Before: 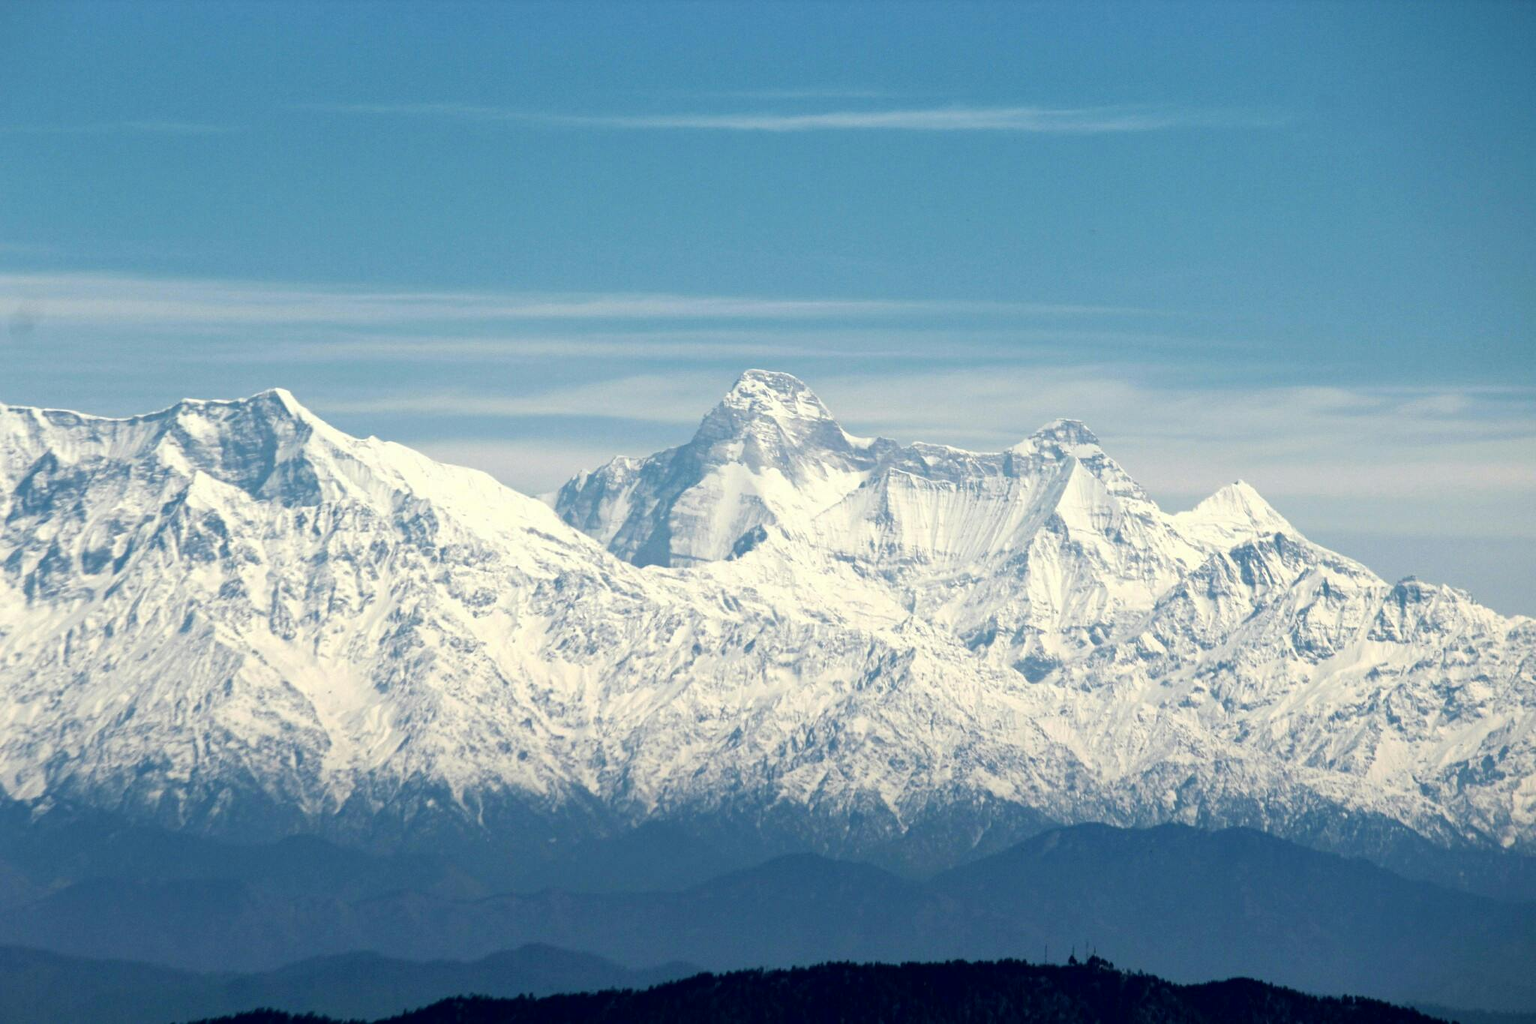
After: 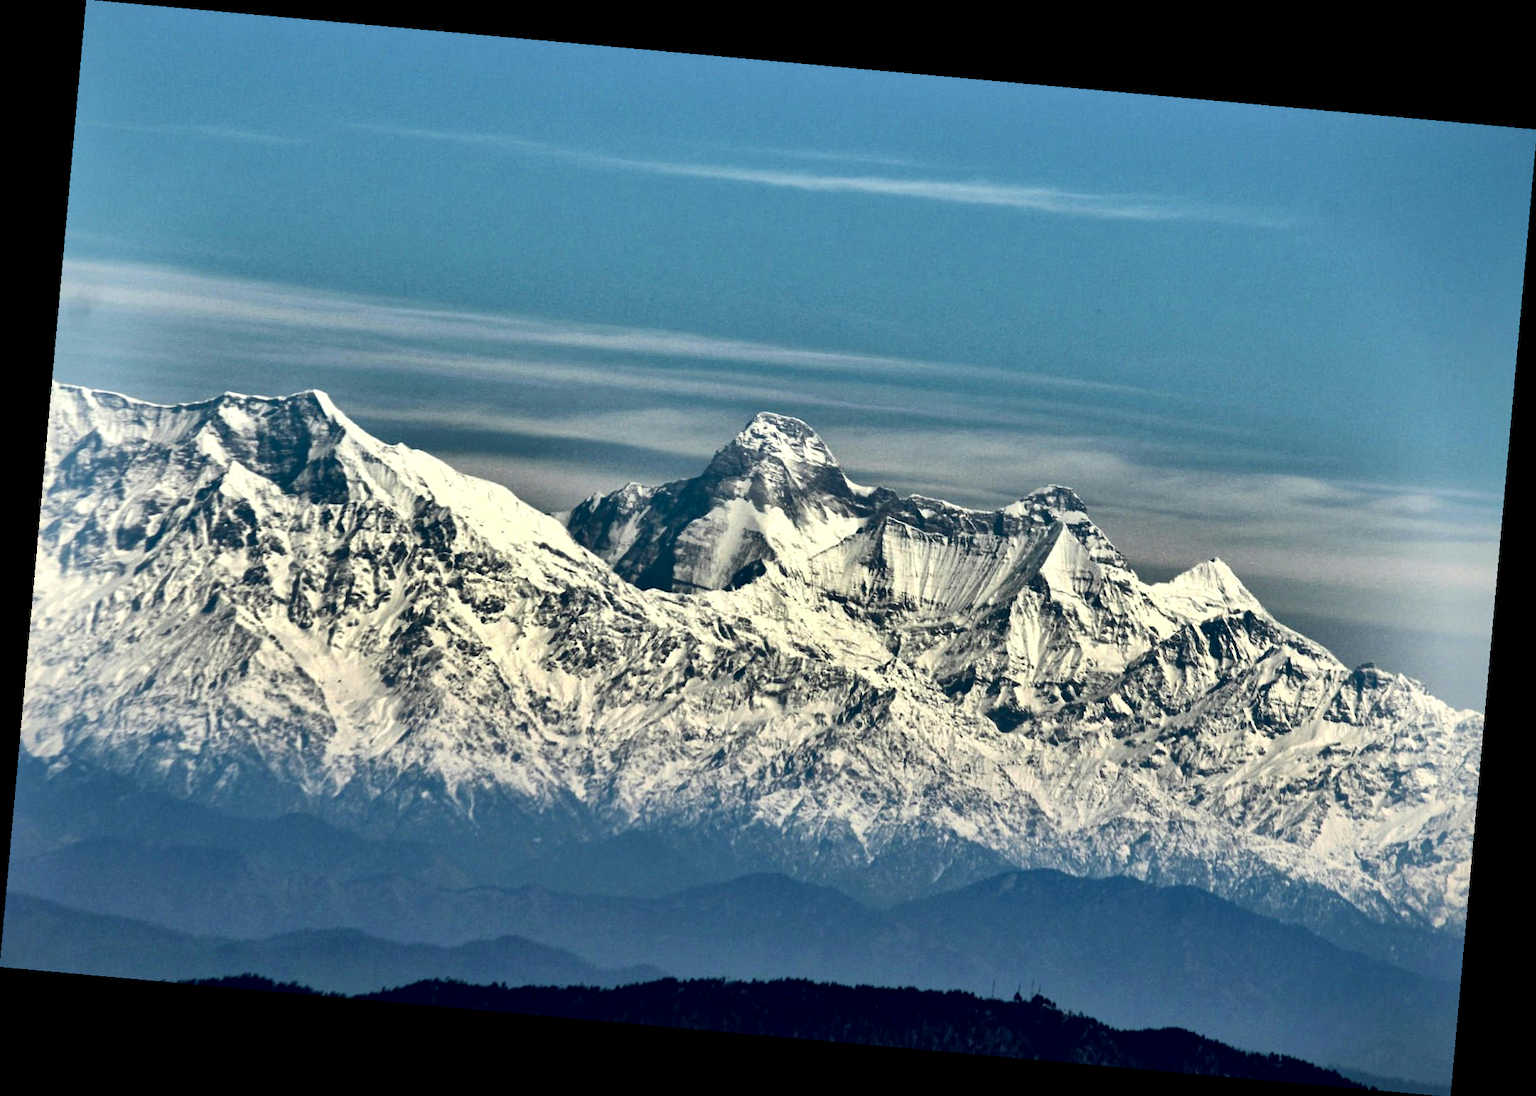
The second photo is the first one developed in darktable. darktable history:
shadows and highlights: shadows 20.91, highlights -82.73, soften with gaussian
local contrast: mode bilateral grid, contrast 50, coarseness 50, detail 150%, midtone range 0.2
rotate and perspective: rotation 5.12°, automatic cropping off
